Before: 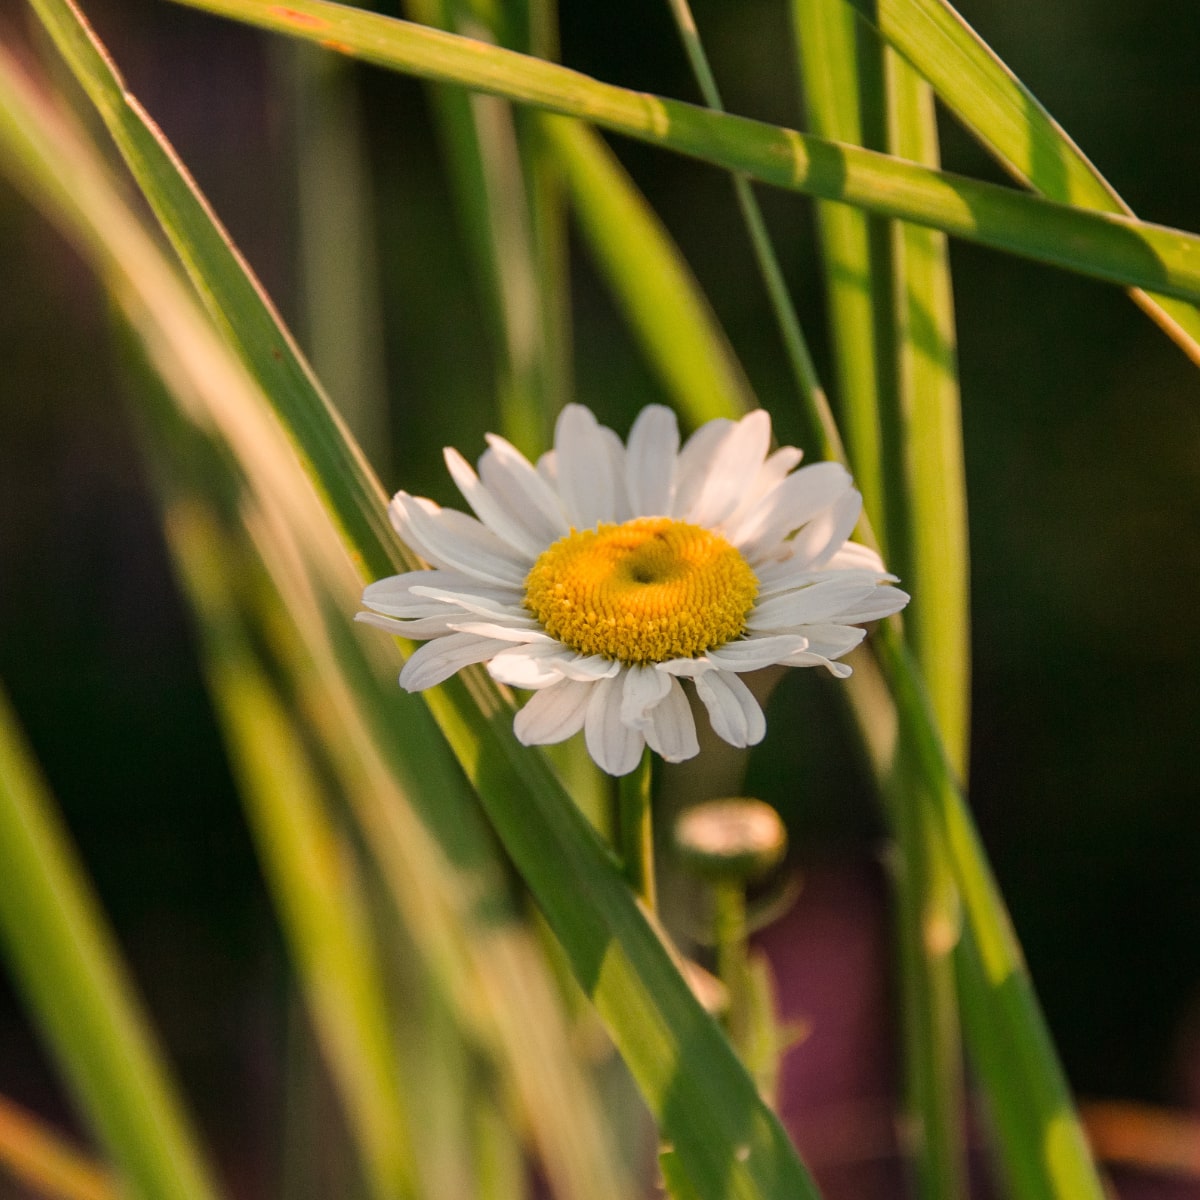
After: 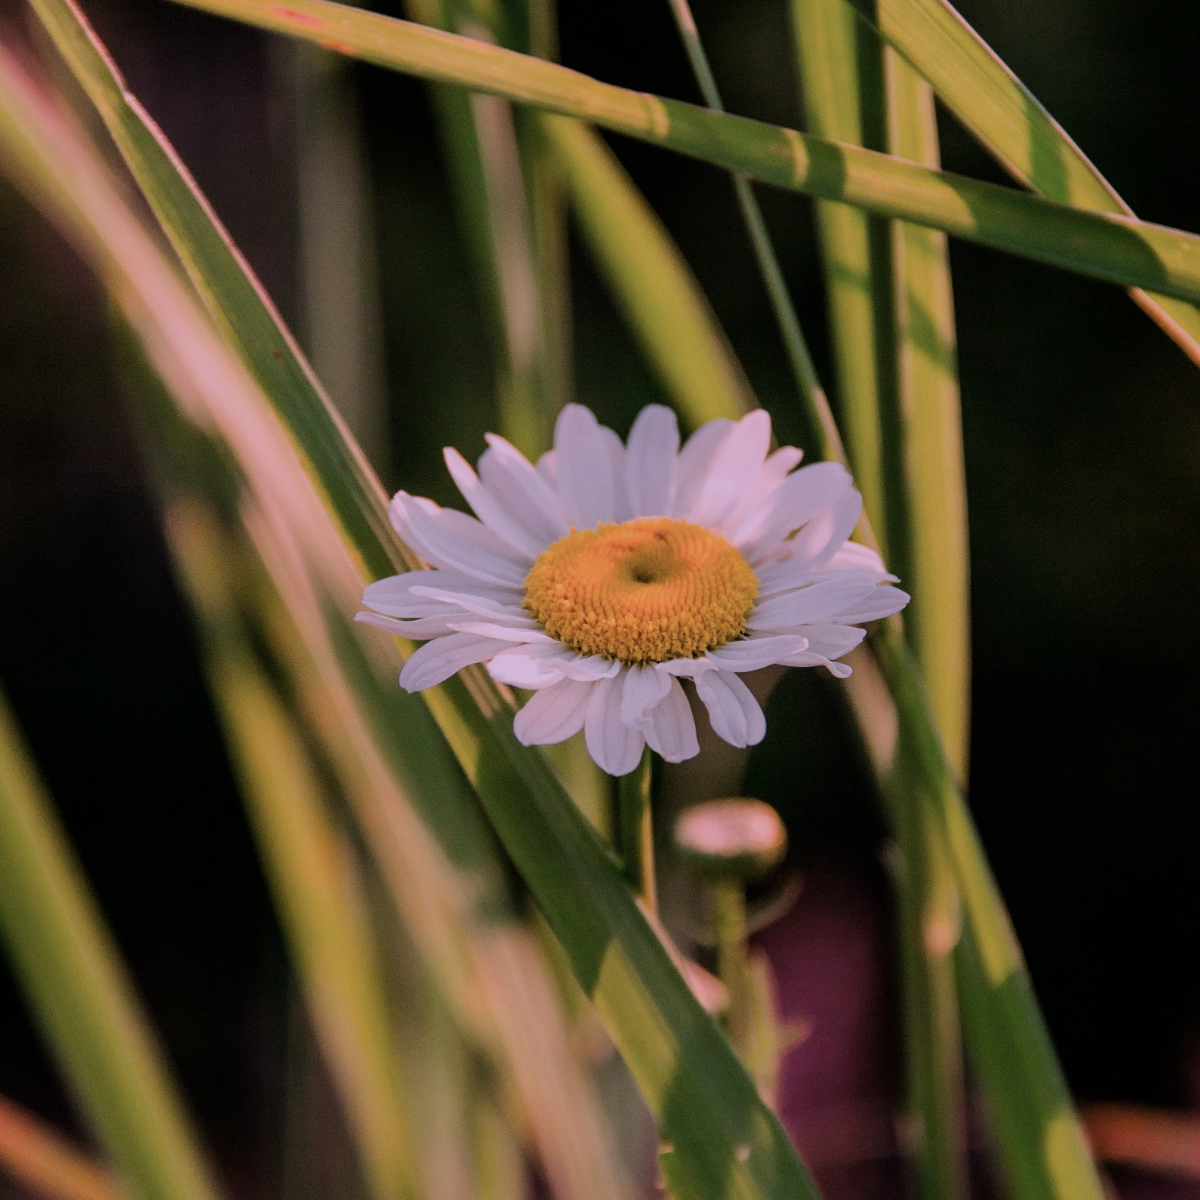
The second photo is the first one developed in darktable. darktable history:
filmic rgb: black relative exposure -7.65 EV, white relative exposure 4.56 EV, hardness 3.61
color correction: highlights a* 15.03, highlights b* -25.07
exposure: exposure -0.36 EV, compensate highlight preservation false
